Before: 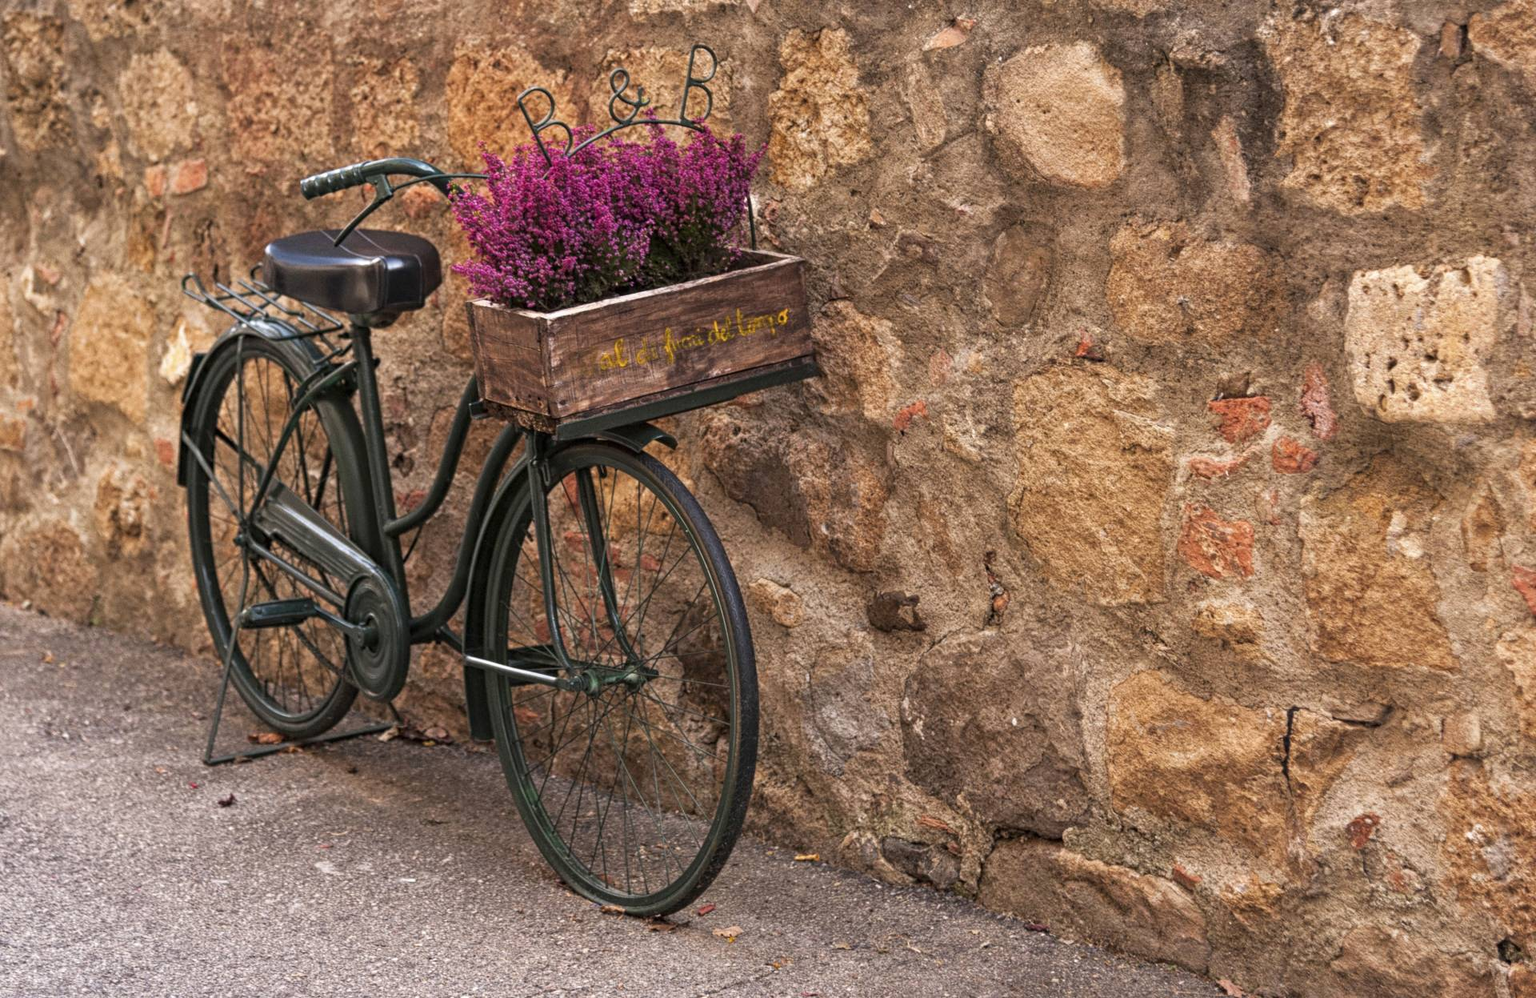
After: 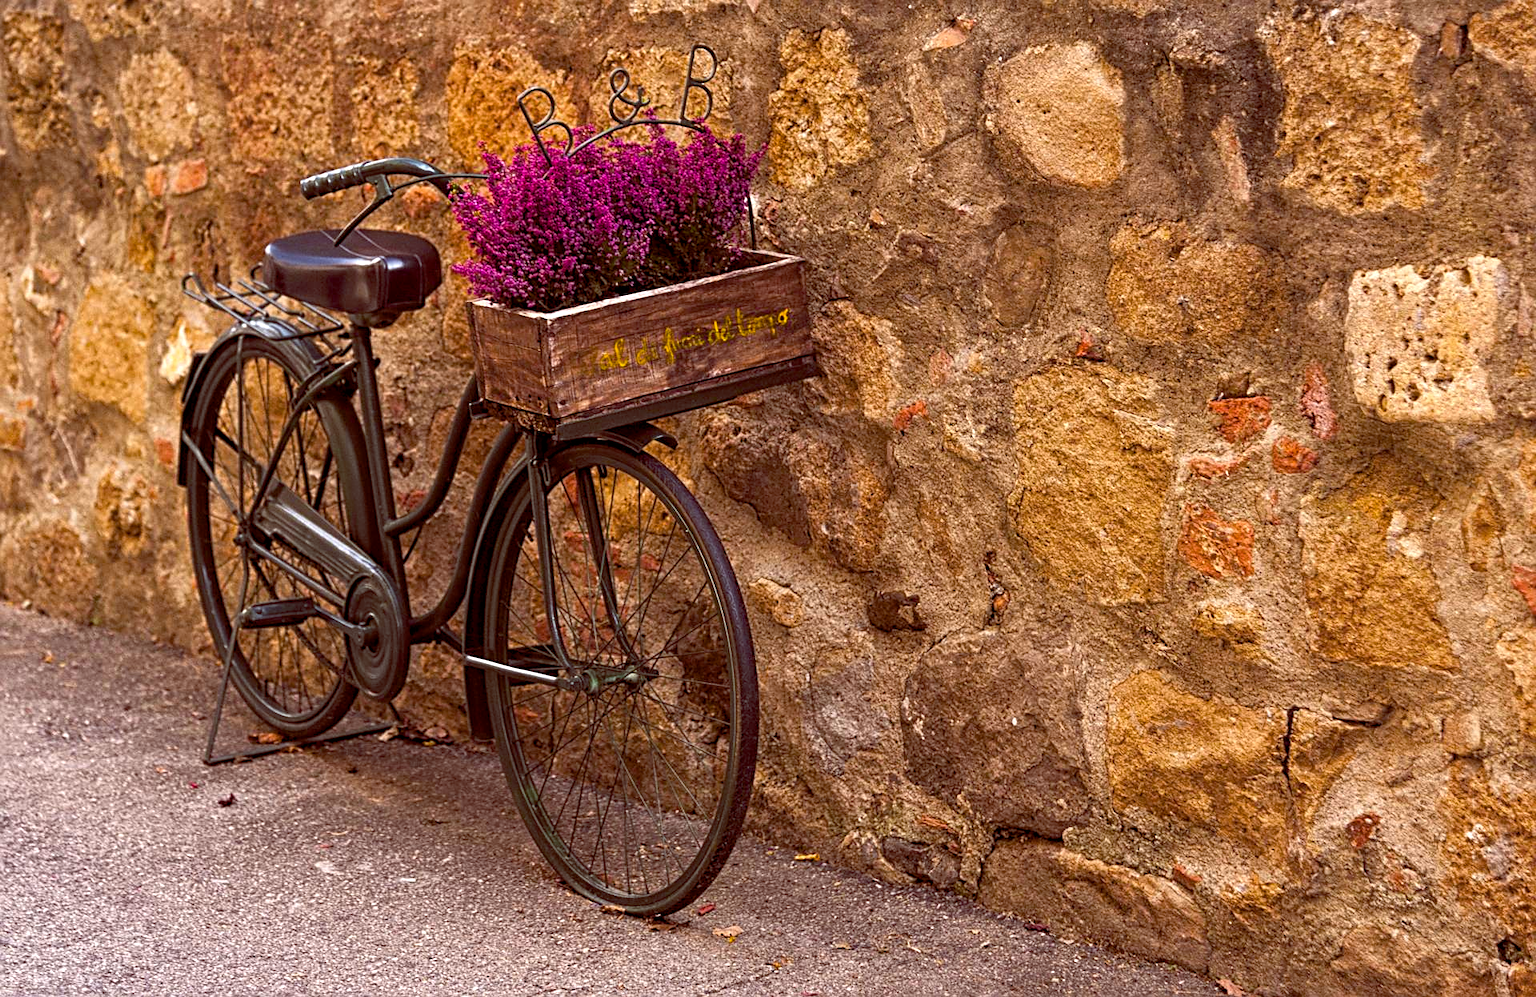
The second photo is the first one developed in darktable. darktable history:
sharpen: on, module defaults
color balance rgb: global offset › luminance -0.19%, global offset › chroma 0.27%, perceptual saturation grading › global saturation 37.224%, perceptual brilliance grading › highlights 5.275%, perceptual brilliance grading › shadows -9.267%
